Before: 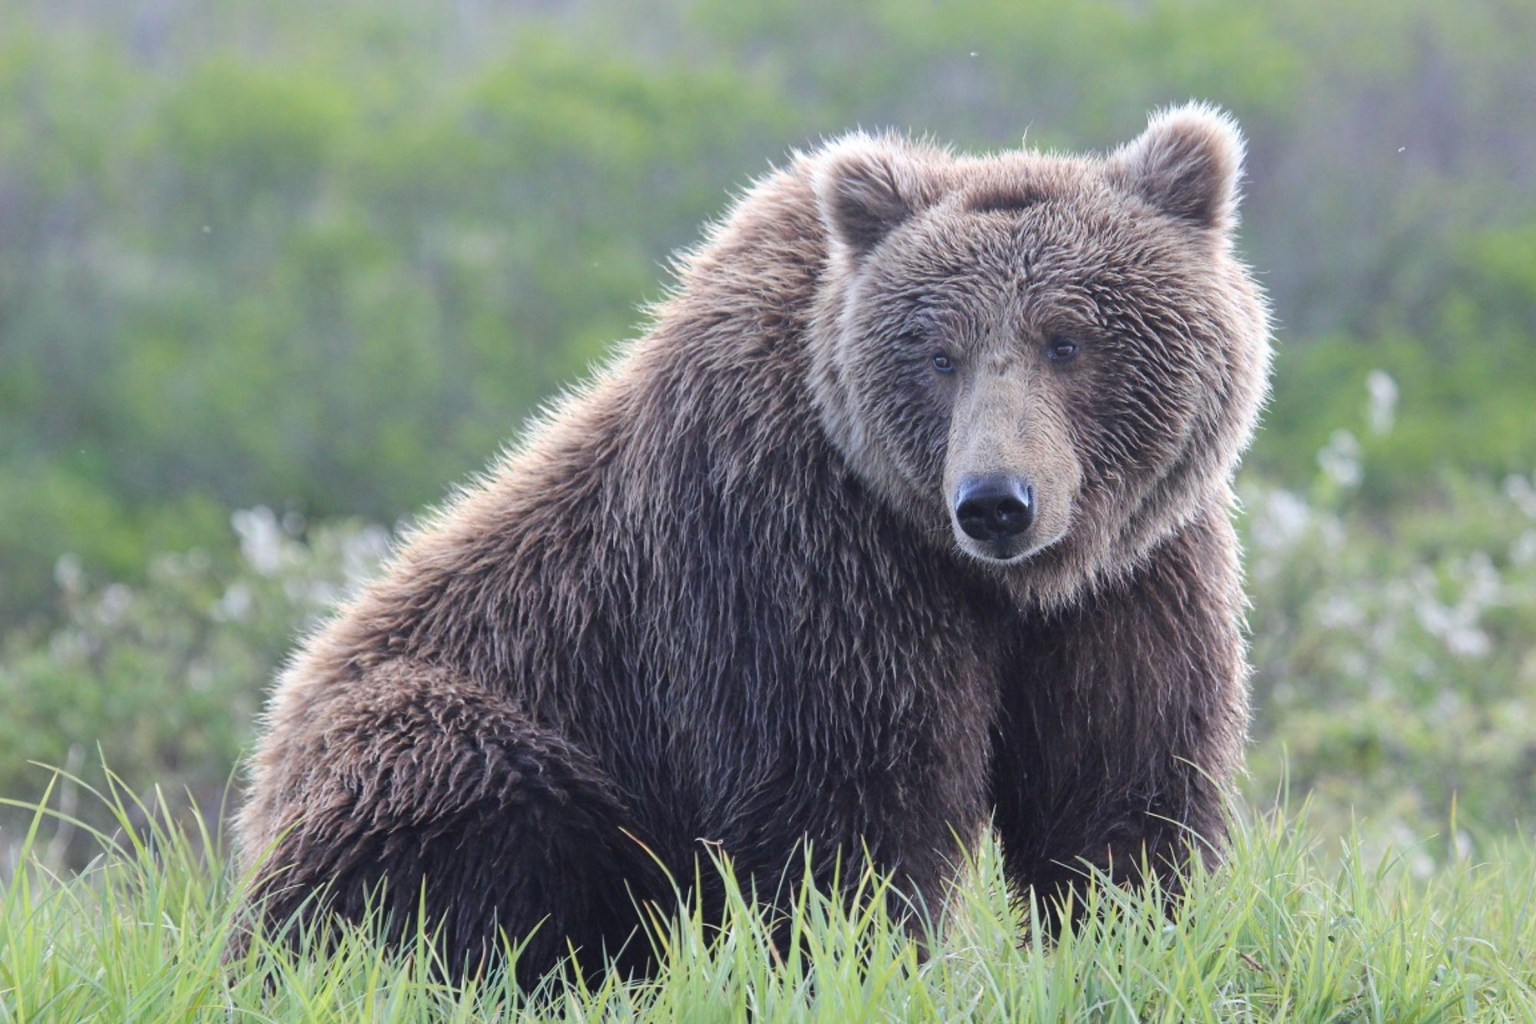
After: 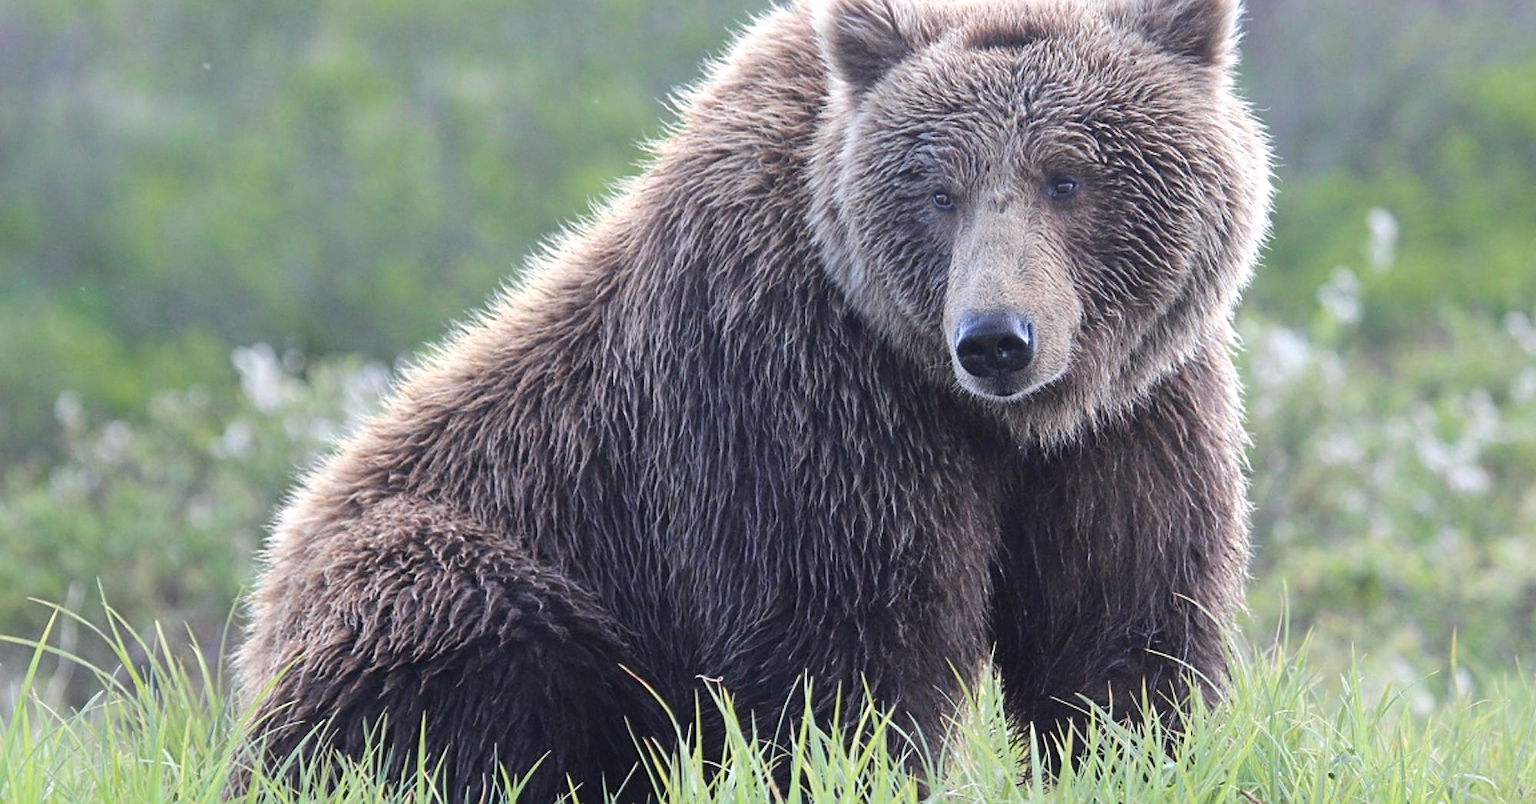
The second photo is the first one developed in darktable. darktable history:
exposure: black level correction 0.001, exposure 0.193 EV, compensate highlight preservation false
sharpen: on, module defaults
crop and rotate: top 15.971%, bottom 5.349%
